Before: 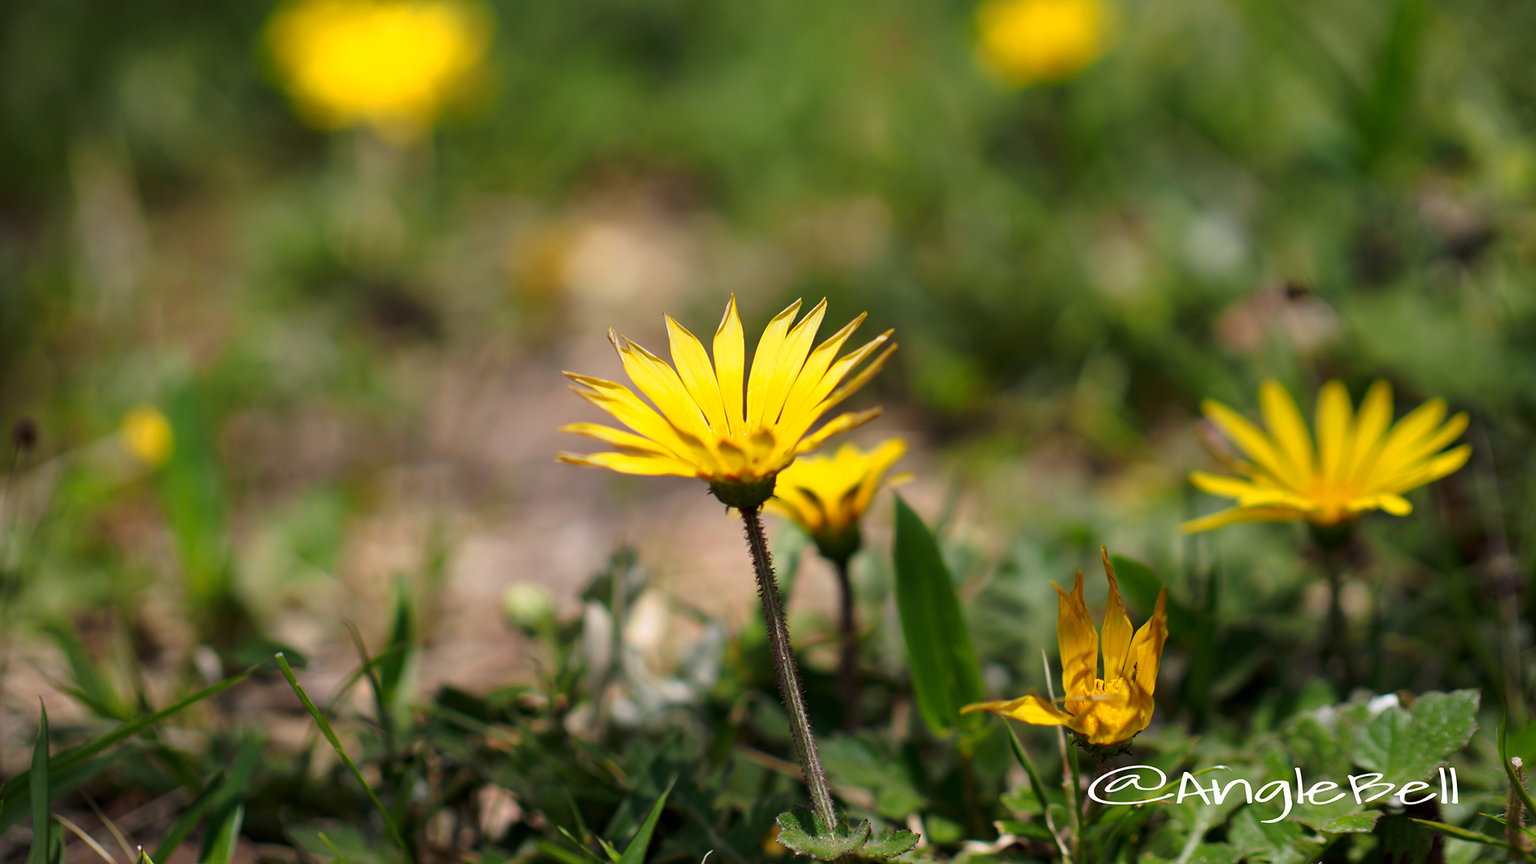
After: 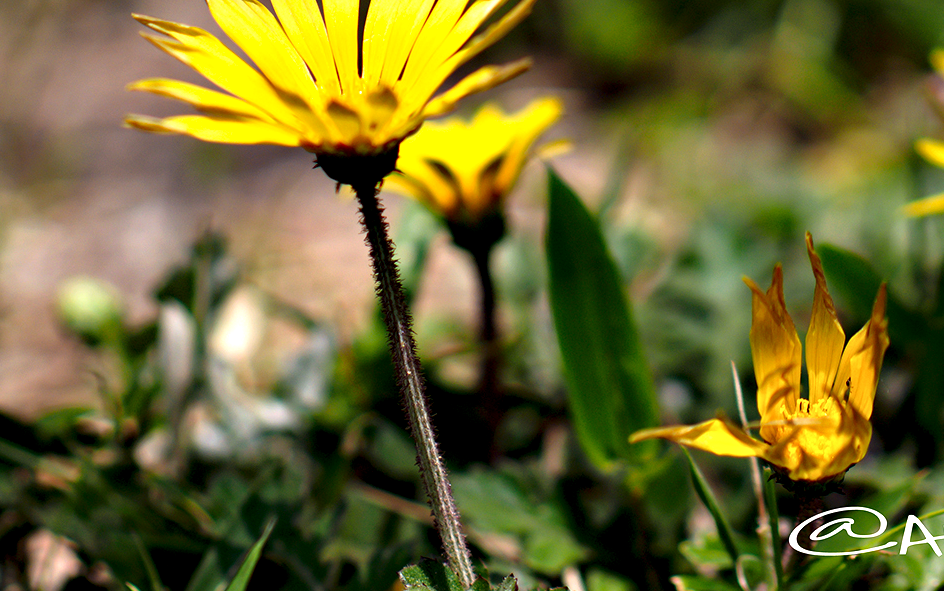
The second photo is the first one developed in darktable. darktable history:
contrast equalizer: y [[0.6 ×6], [0.55 ×6], [0 ×6], [0 ×6], [0 ×6]]
crop: left 29.761%, top 41.721%, right 21.056%, bottom 3.485%
haze removal: compatibility mode true, adaptive false
